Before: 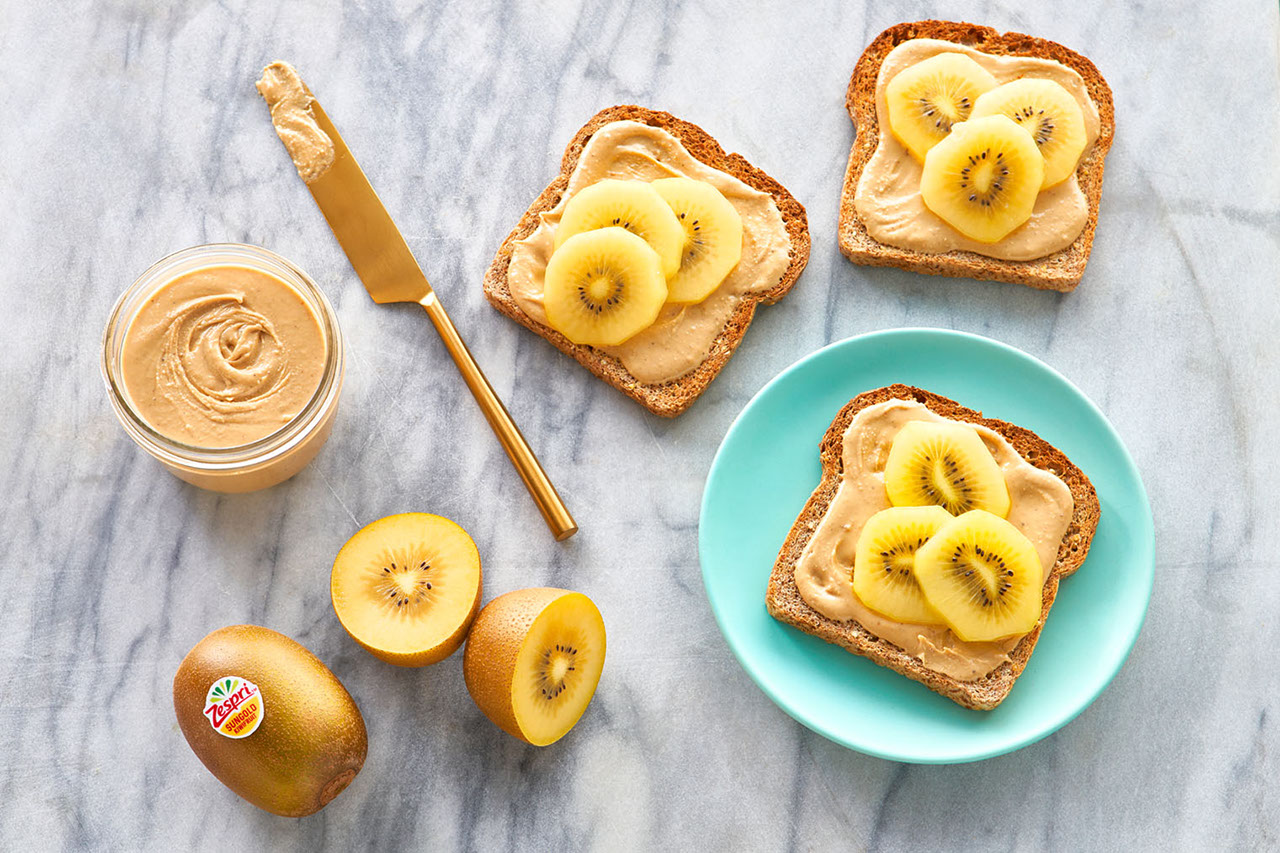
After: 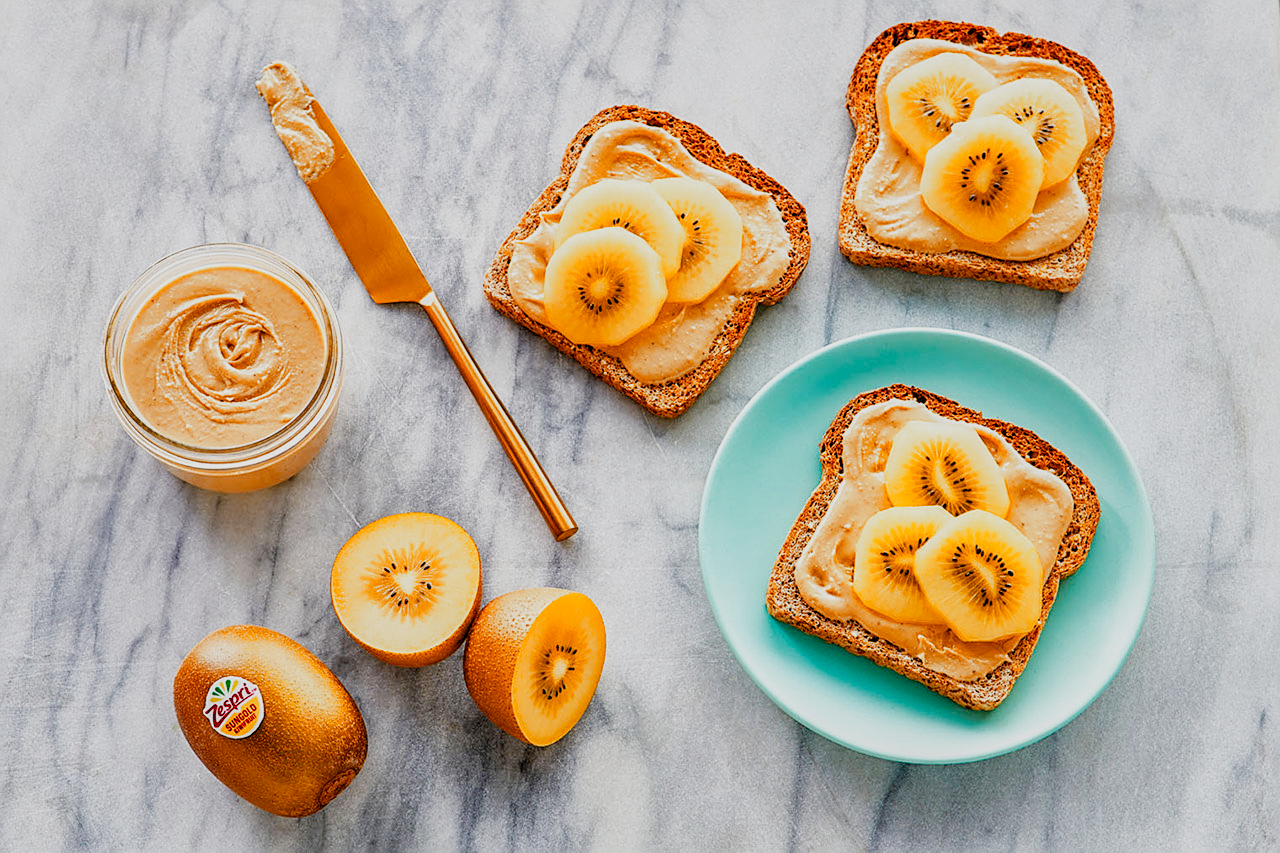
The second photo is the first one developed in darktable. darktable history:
local contrast: detail 130%
color balance rgb: perceptual saturation grading › global saturation 19.737%, global vibrance 20%
color zones: curves: ch1 [(0, 0.455) (0.063, 0.455) (0.286, 0.495) (0.429, 0.5) (0.571, 0.5) (0.714, 0.5) (0.857, 0.5) (1, 0.455)]; ch2 [(0, 0.532) (0.063, 0.521) (0.233, 0.447) (0.429, 0.489) (0.571, 0.5) (0.714, 0.5) (0.857, 0.5) (1, 0.532)]
filmic rgb: black relative exposure -5.02 EV, white relative exposure 3.99 EV, hardness 2.89, contrast 1.099, add noise in highlights 0, preserve chrominance no, color science v3 (2019), use custom middle-gray values true, contrast in highlights soft
sharpen: on, module defaults
